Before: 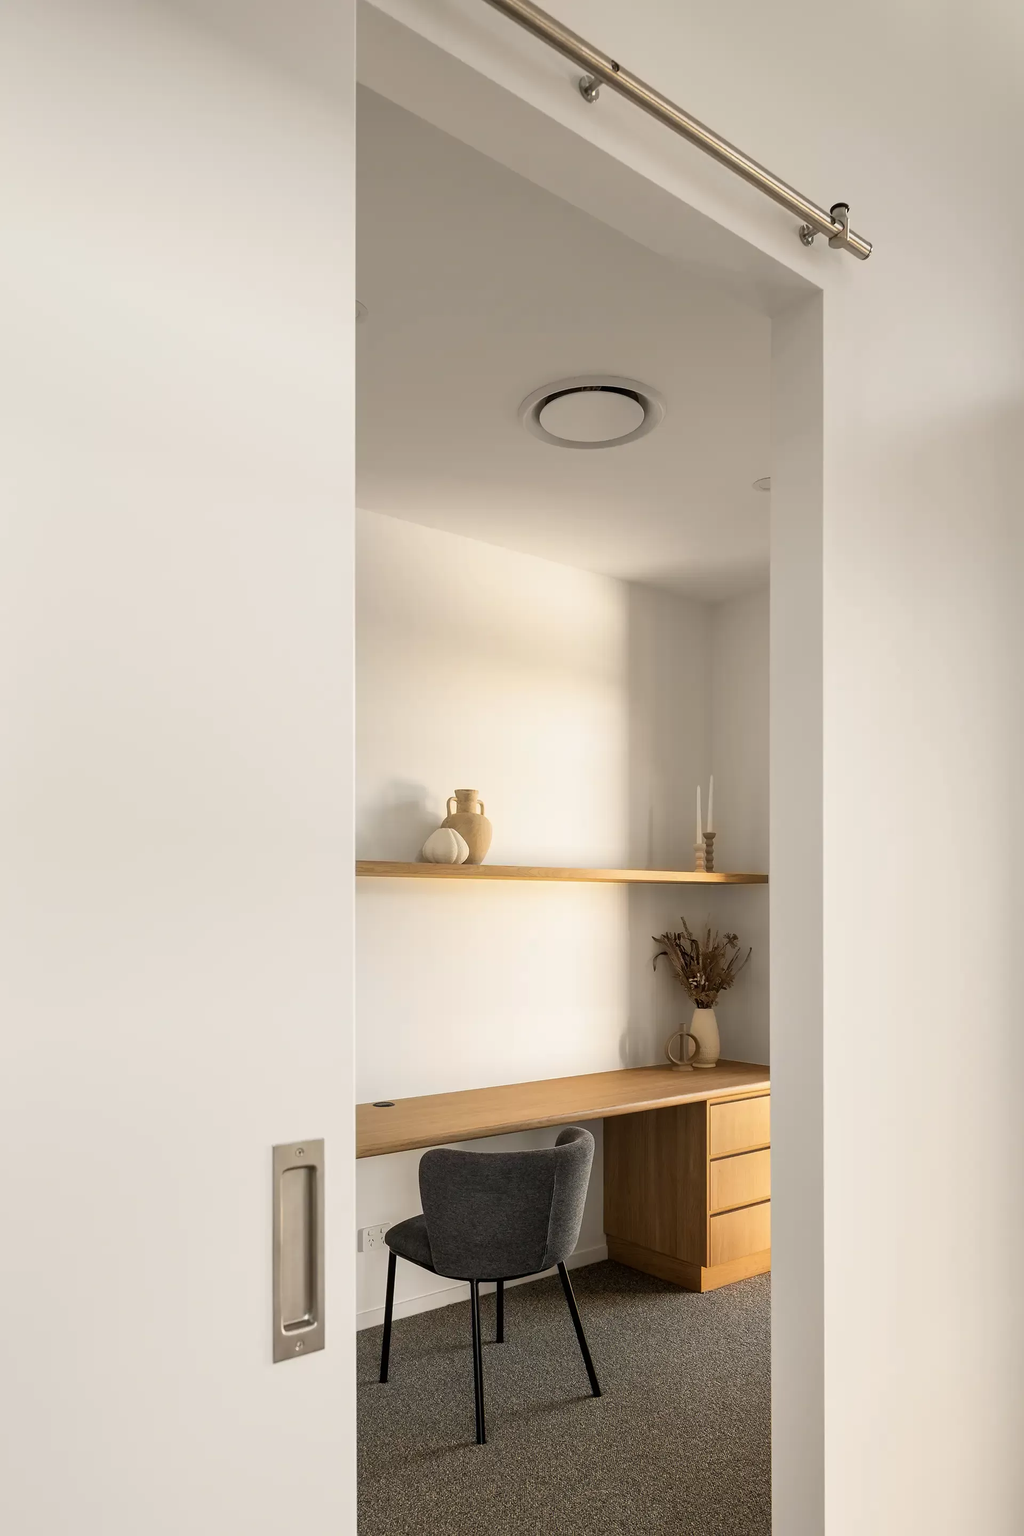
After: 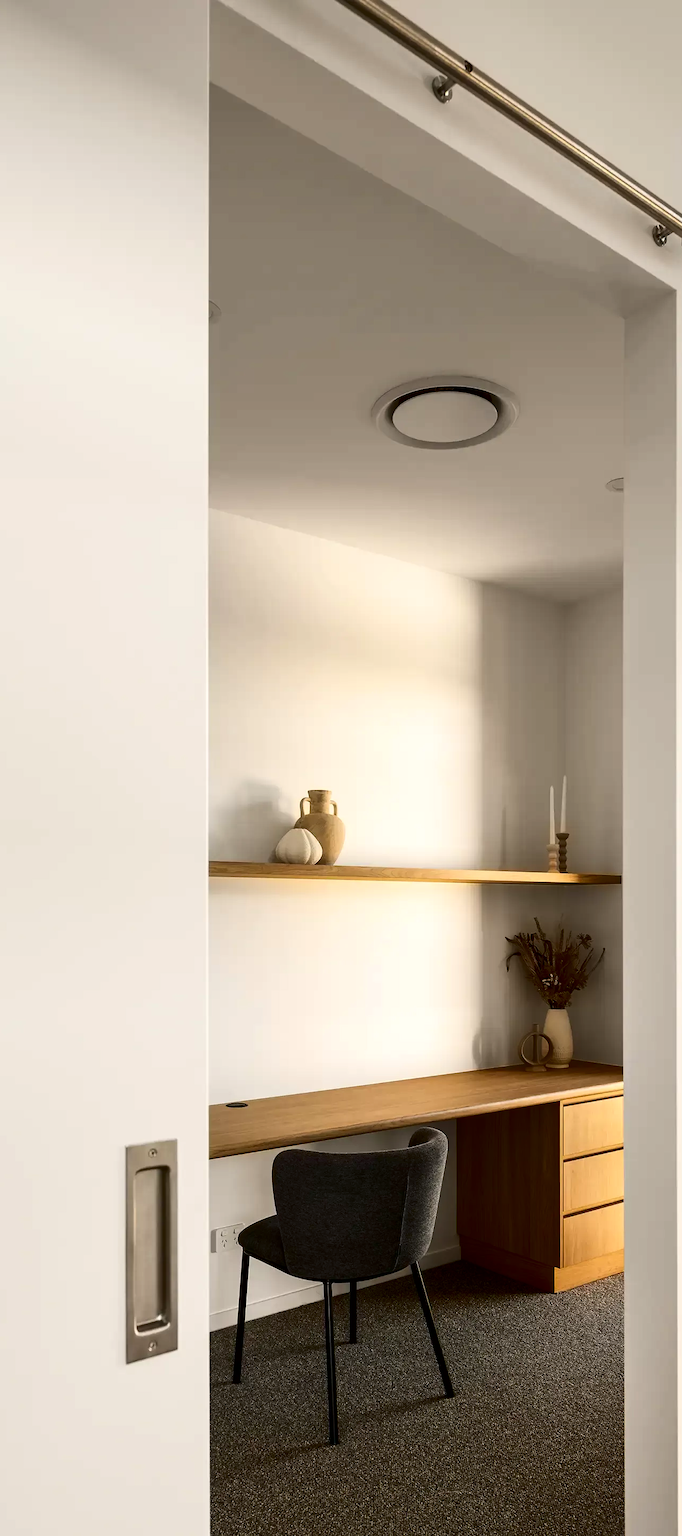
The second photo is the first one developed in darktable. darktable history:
crop and rotate: left 14.385%, right 18.948%
contrast brightness saturation: contrast 0.19, brightness -0.24, saturation 0.11
levels: mode automatic, black 0.023%, white 99.97%, levels [0.062, 0.494, 0.925]
